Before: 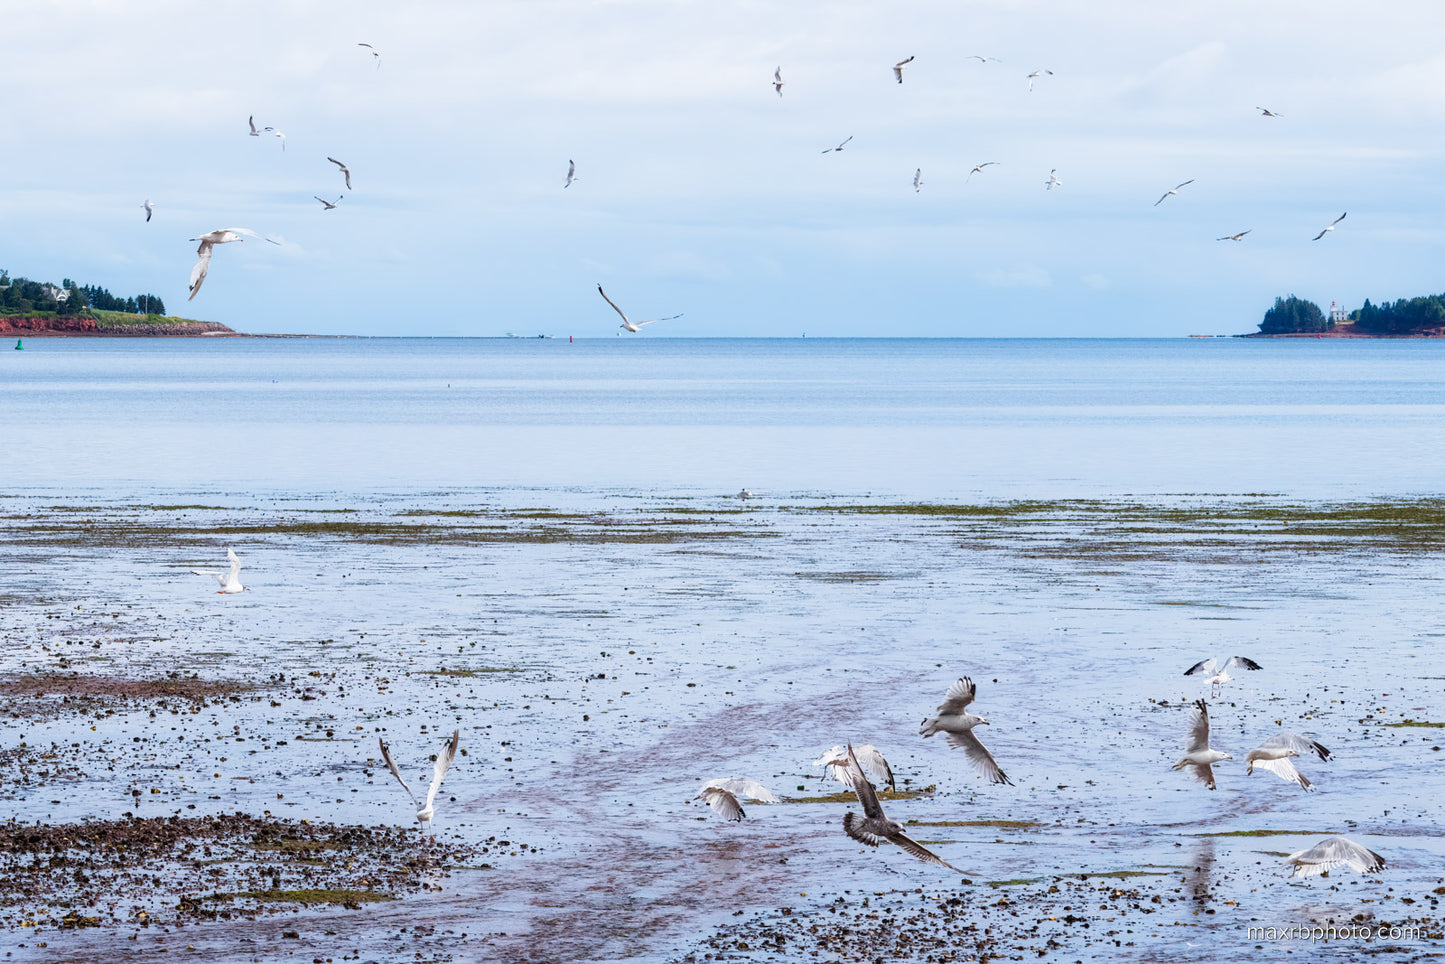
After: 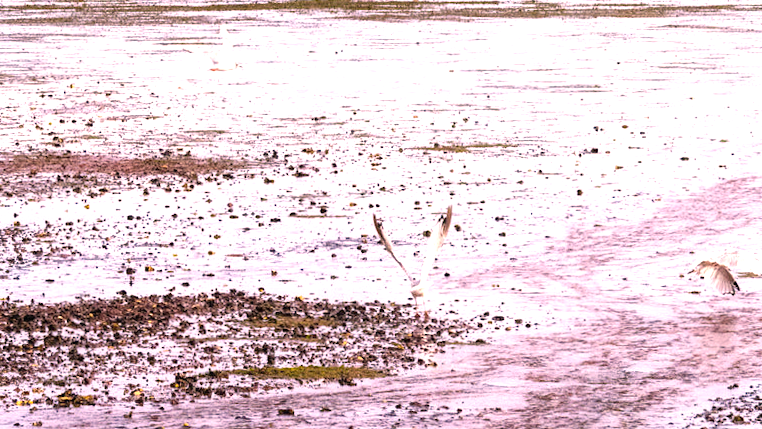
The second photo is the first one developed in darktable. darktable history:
crop and rotate: top 54.778%, right 46.61%, bottom 0.159%
color correction: highlights a* 21.16, highlights b* 19.61
exposure: black level correction 0, exposure 1 EV, compensate exposure bias true, compensate highlight preservation false
rotate and perspective: rotation -0.45°, automatic cropping original format, crop left 0.008, crop right 0.992, crop top 0.012, crop bottom 0.988
